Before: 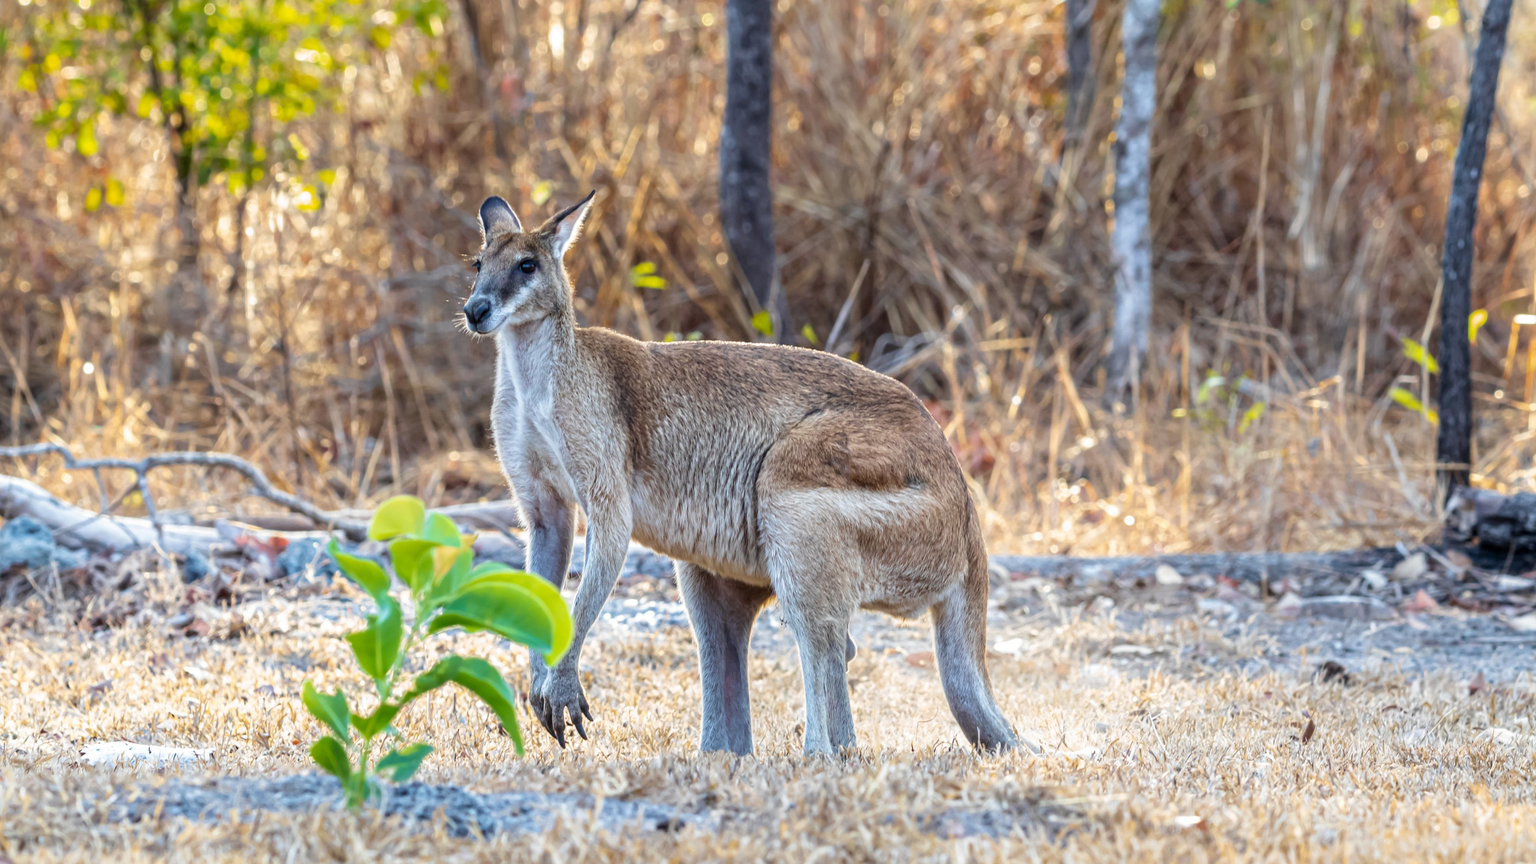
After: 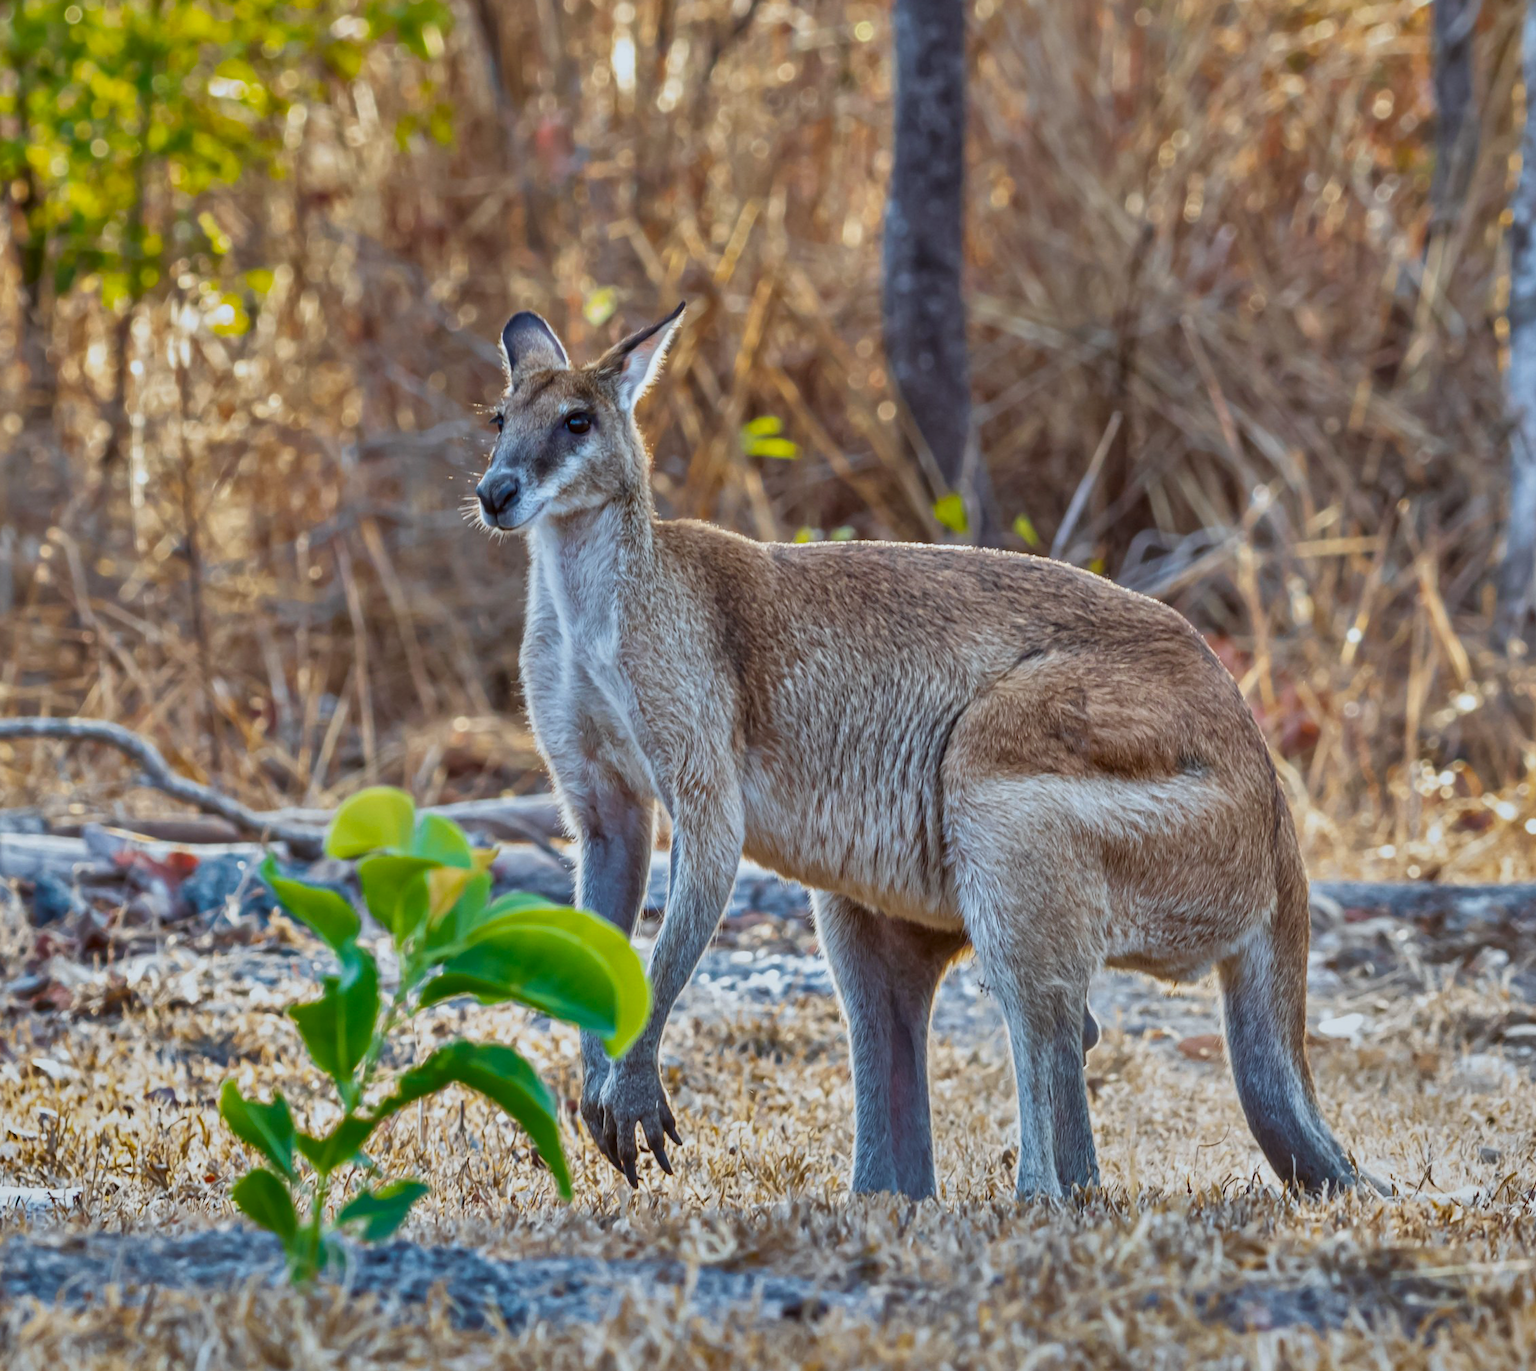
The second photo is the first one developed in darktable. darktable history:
crop: left 10.661%, right 26.328%
shadows and highlights: shadows 79.51, white point adjustment -9.18, highlights -61.16, soften with gaussian
color correction: highlights a* -3.31, highlights b* -6.54, shadows a* 3.04, shadows b* 5.31
